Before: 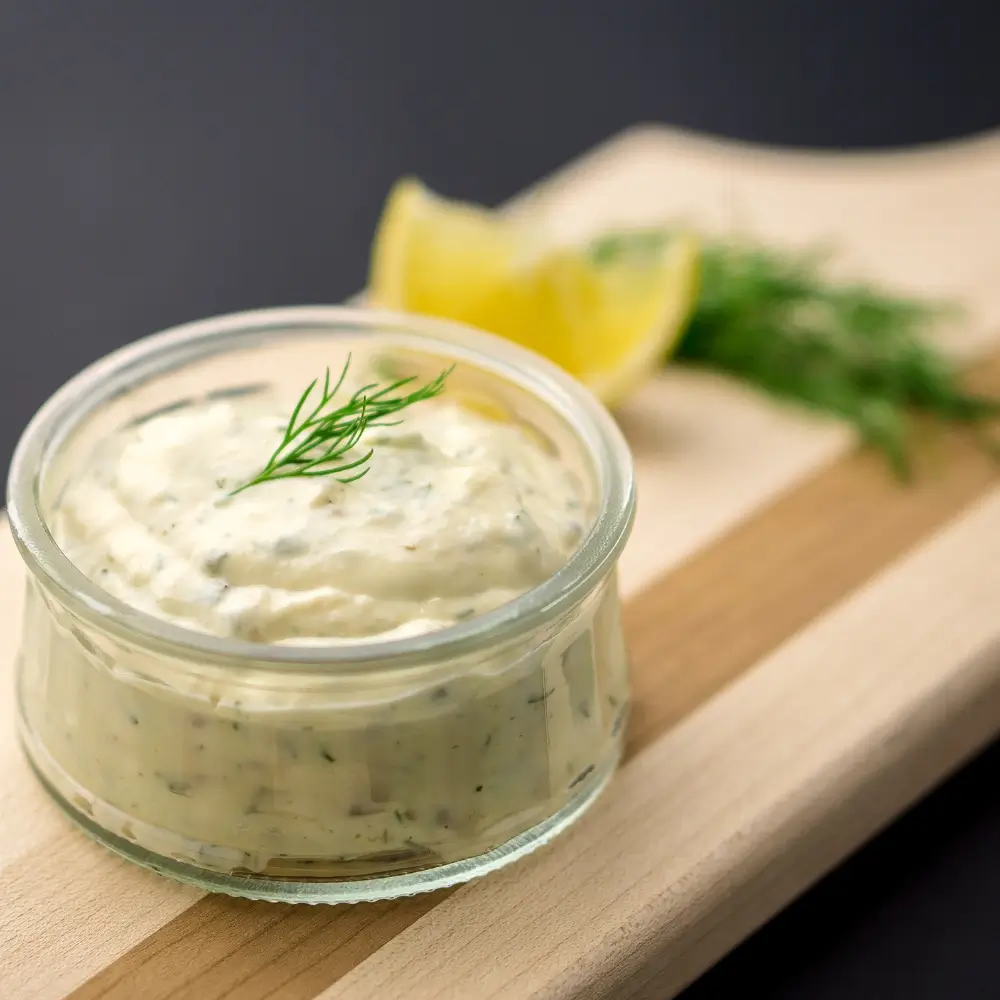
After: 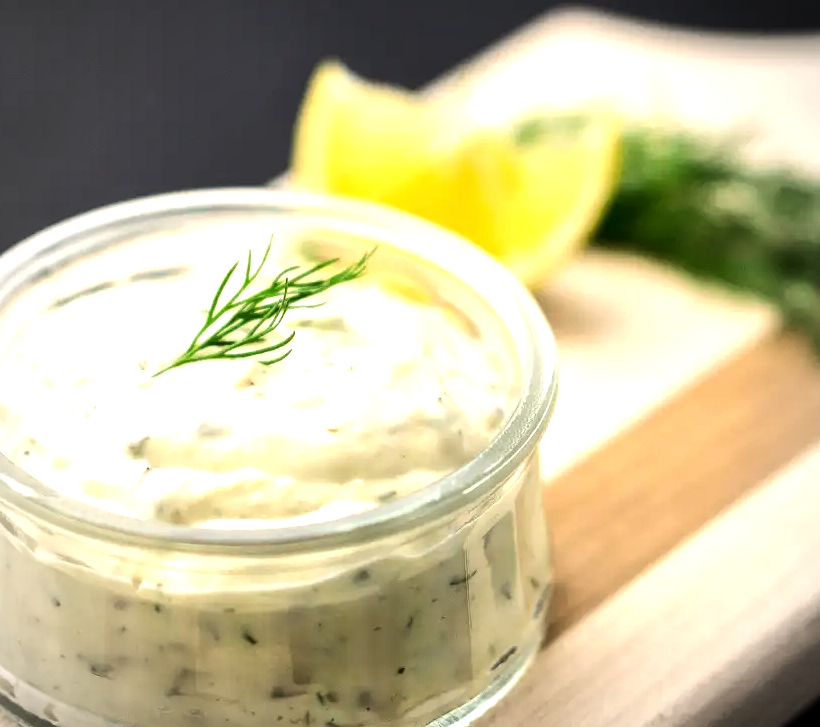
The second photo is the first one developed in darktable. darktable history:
crop: left 7.856%, top 11.836%, right 10.12%, bottom 15.387%
tone equalizer: -8 EV -1.08 EV, -7 EV -1.01 EV, -6 EV -0.867 EV, -5 EV -0.578 EV, -3 EV 0.578 EV, -2 EV 0.867 EV, -1 EV 1.01 EV, +0 EV 1.08 EV, edges refinement/feathering 500, mask exposure compensation -1.57 EV, preserve details no
vignetting: fall-off radius 45%, brightness -0.33
